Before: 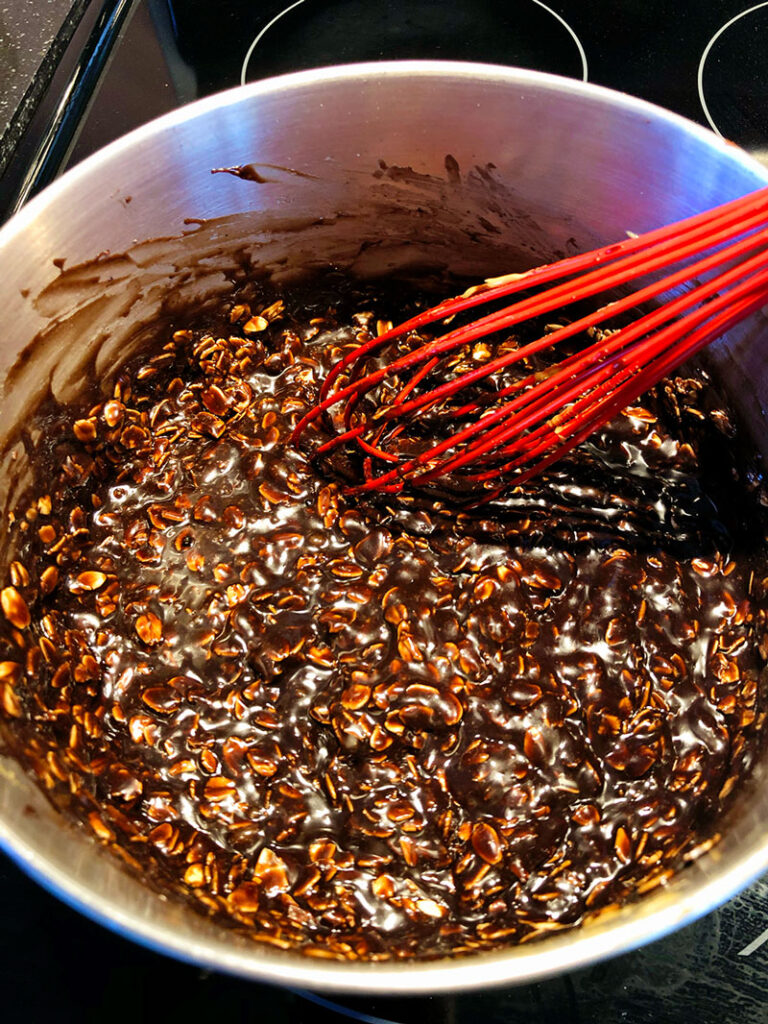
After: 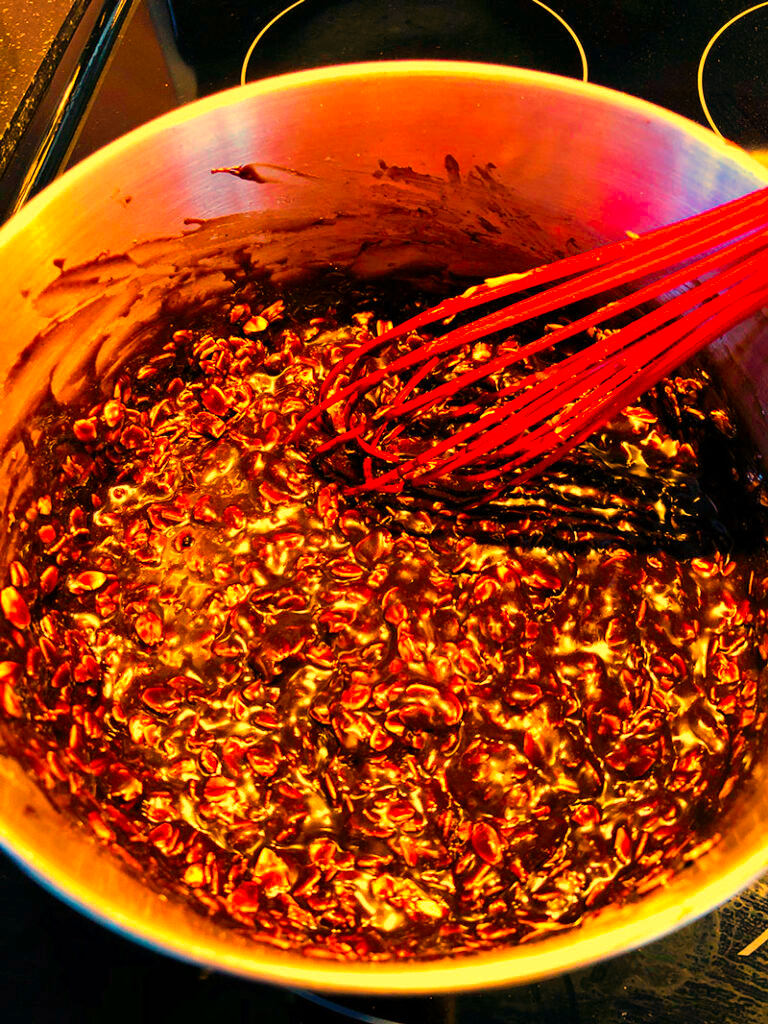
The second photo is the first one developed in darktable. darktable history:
exposure: exposure 0.207 EV, compensate highlight preservation false
white balance: red 1.467, blue 0.684
contrast brightness saturation: saturation 0.13
color balance rgb: perceptual saturation grading › global saturation 25%, global vibrance 20%
